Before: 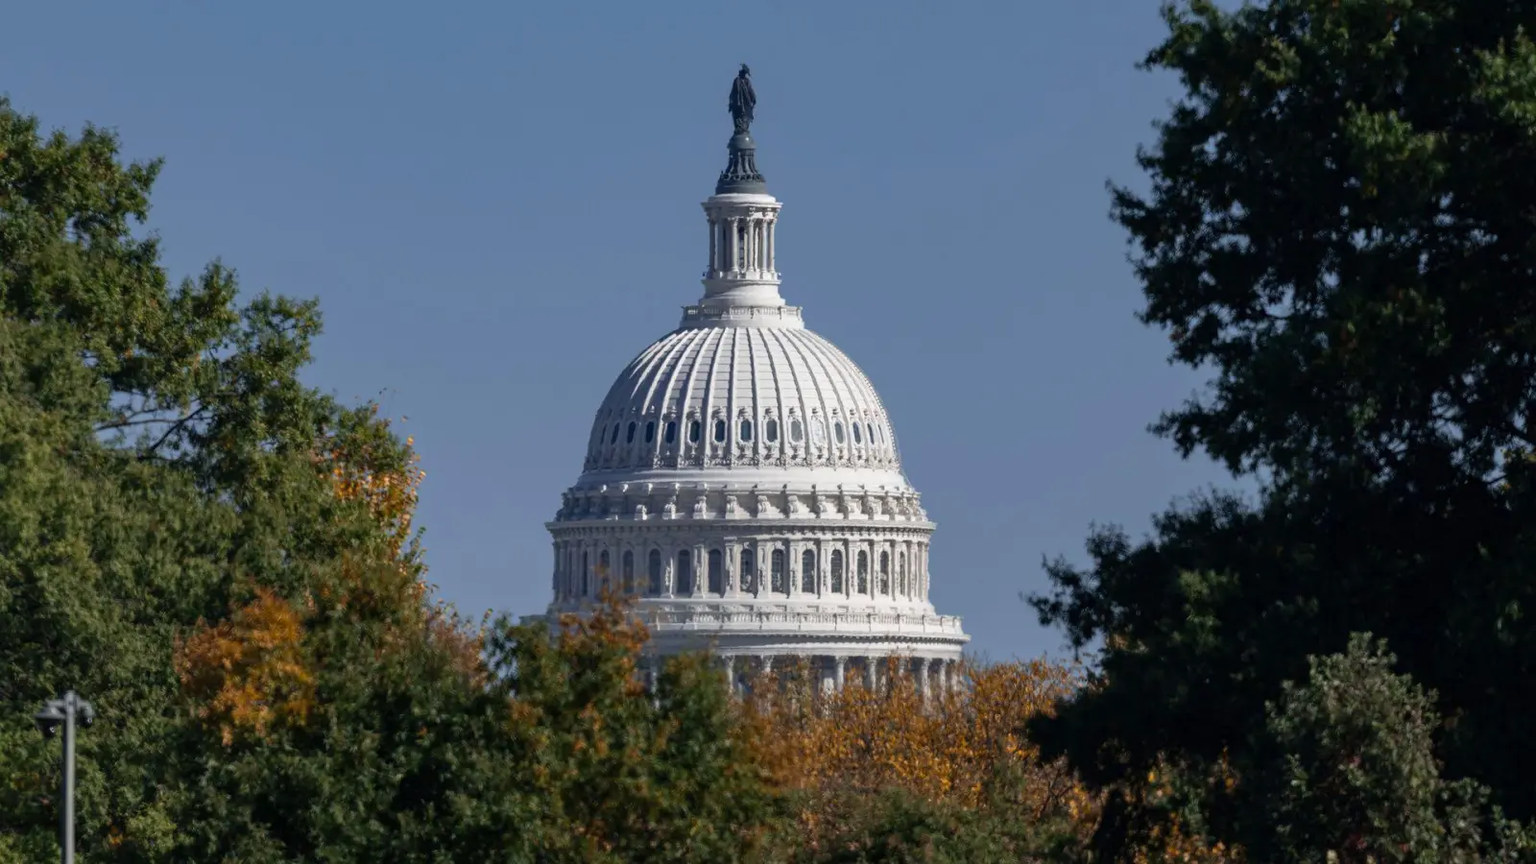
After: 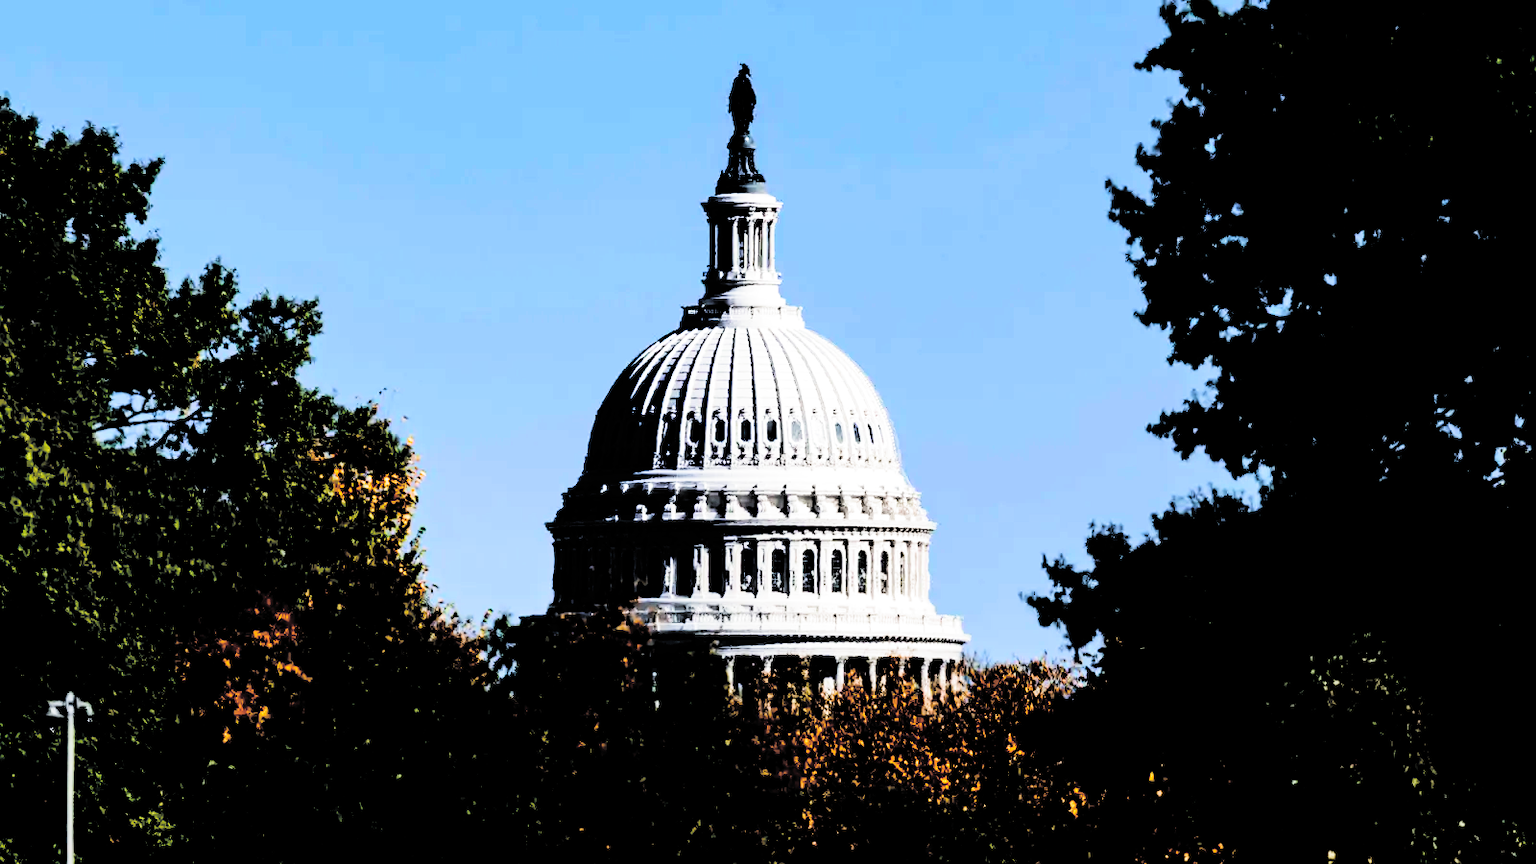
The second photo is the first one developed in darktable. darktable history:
tone curve: curves: ch0 [(0, 0) (0.084, 0.074) (0.2, 0.297) (0.363, 0.591) (0.495, 0.765) (0.68, 0.901) (0.851, 0.967) (1, 1)], color space Lab, independent channels, preserve colors none
filmic rgb: black relative exposure -1.14 EV, white relative exposure 2.09 EV, threshold 5.99 EV, hardness 1.51, contrast 2.241, preserve chrominance no, color science v5 (2021), contrast in shadows safe, contrast in highlights safe, enable highlight reconstruction true
